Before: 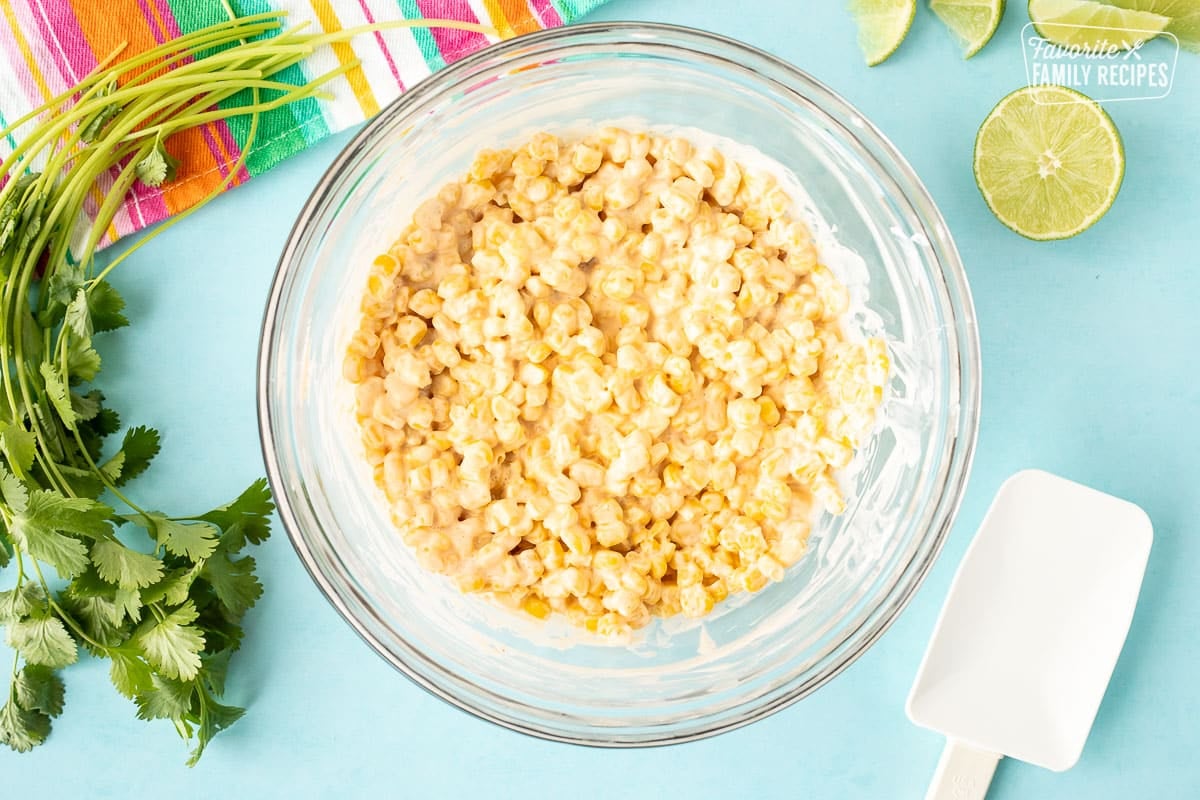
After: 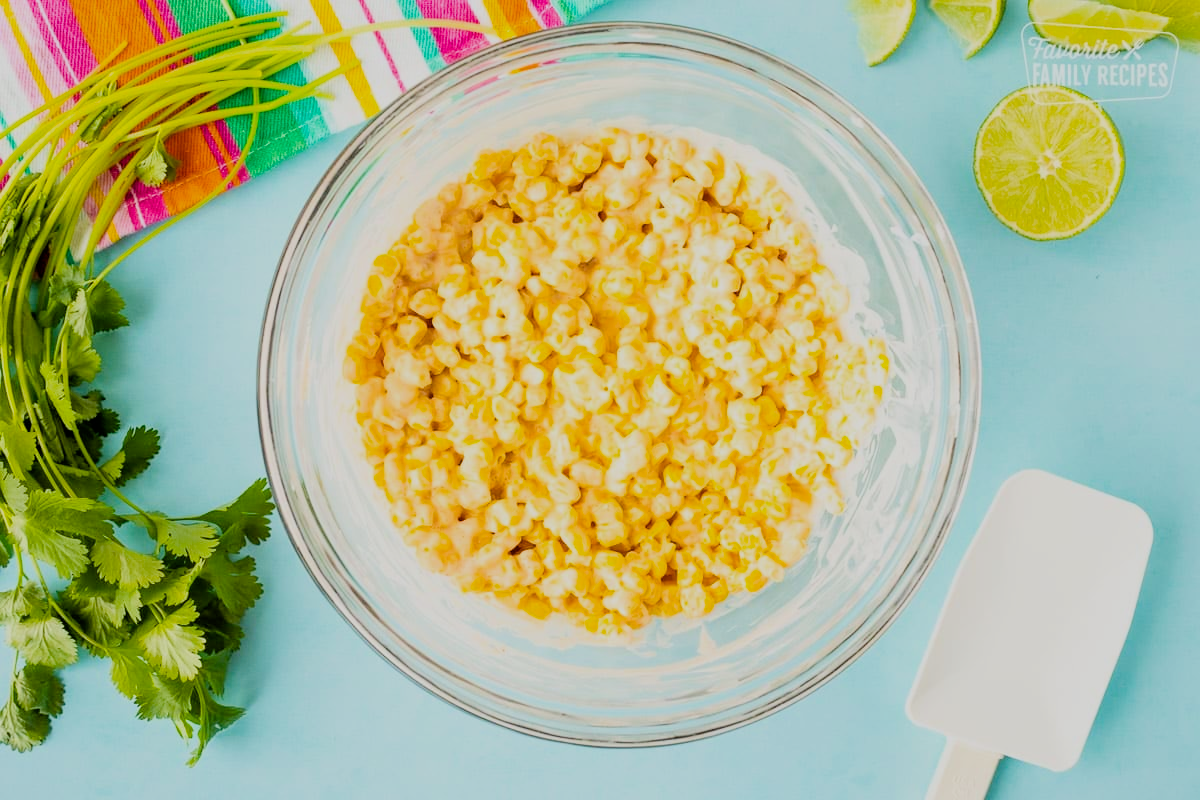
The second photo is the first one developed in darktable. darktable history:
filmic rgb: black relative exposure -7.65 EV, white relative exposure 4.56 EV, hardness 3.61, contrast 0.986
color balance rgb: perceptual saturation grading › global saturation 42.609%
